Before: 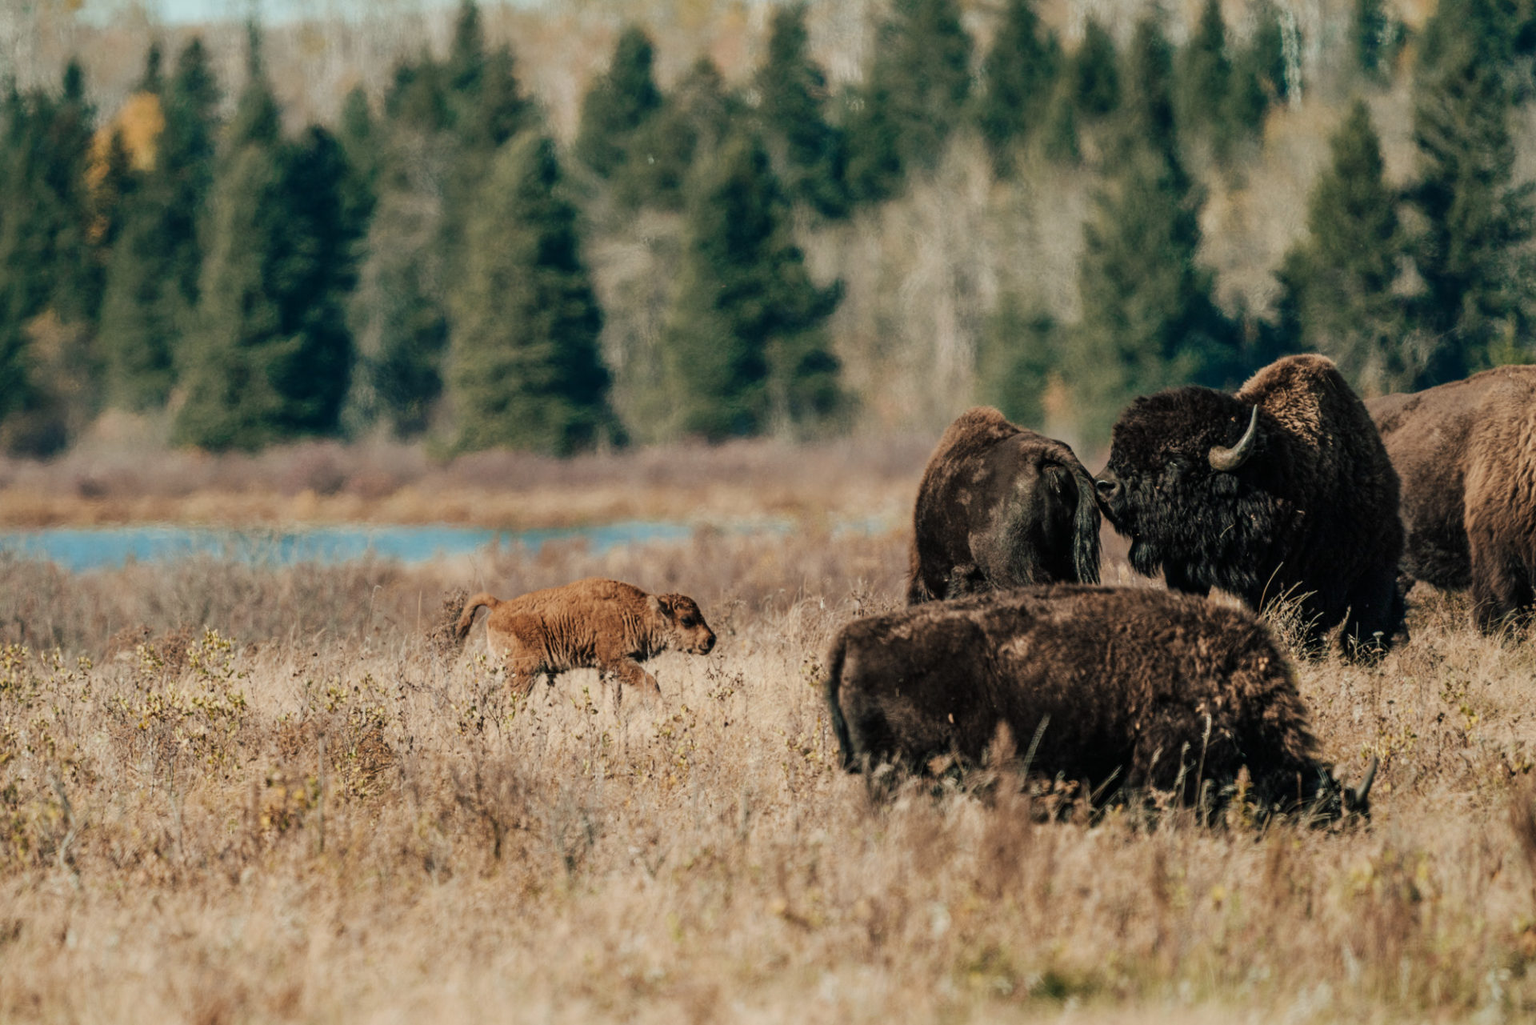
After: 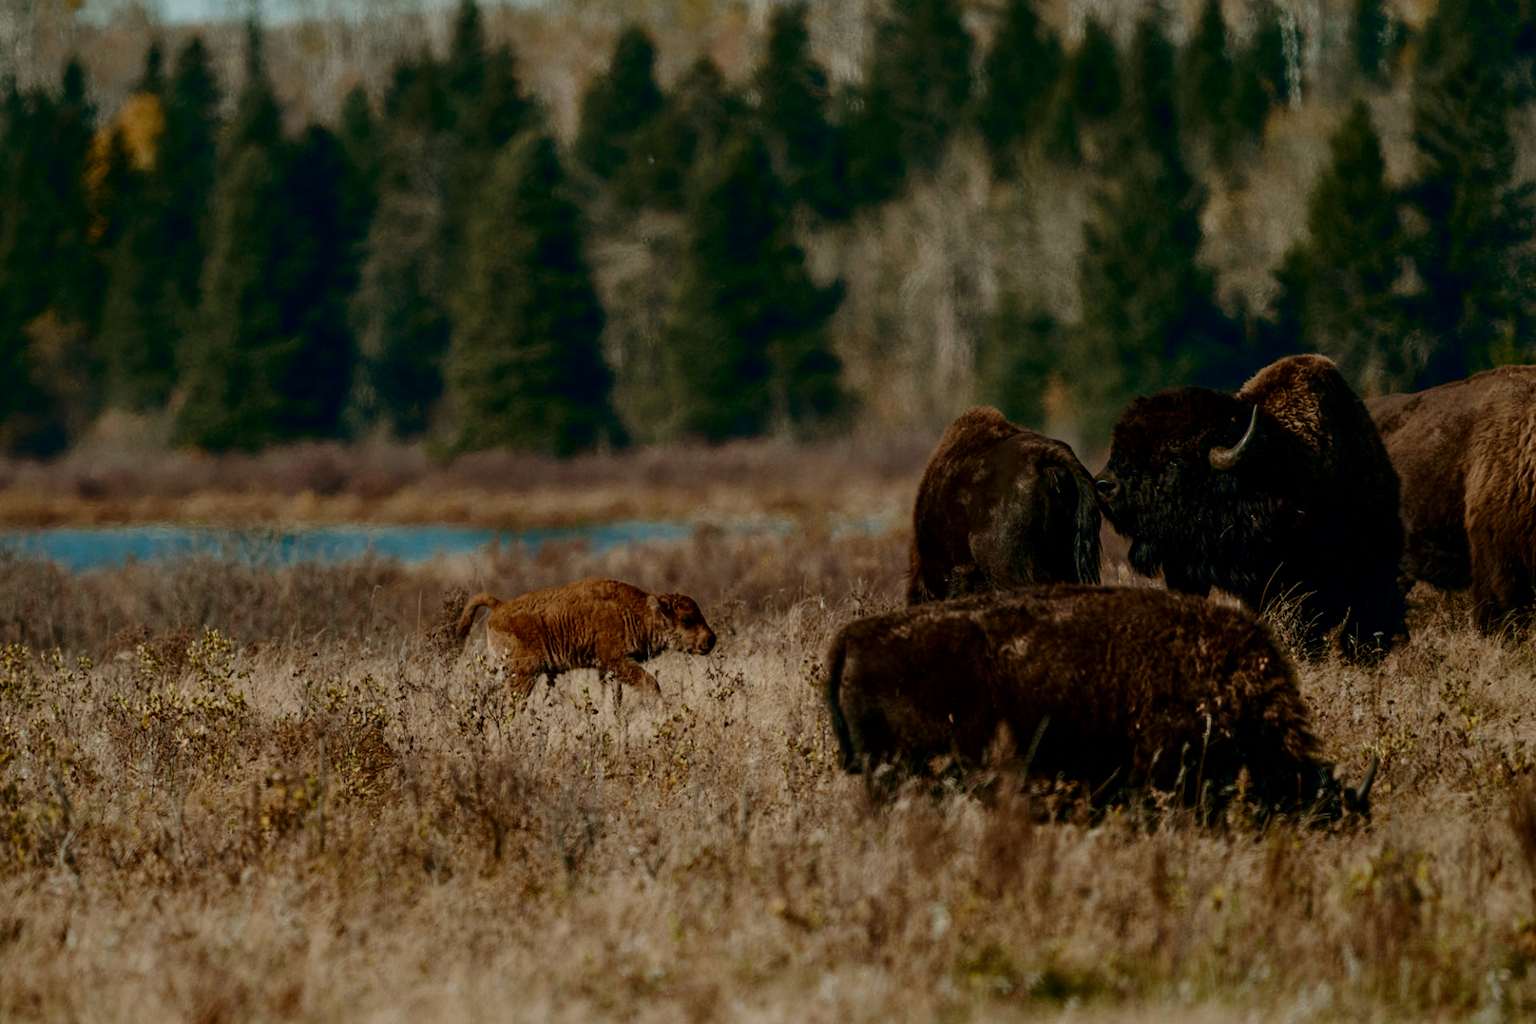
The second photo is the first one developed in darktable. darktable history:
contrast brightness saturation: brightness -0.509
color balance rgb: perceptual saturation grading › global saturation 0.195%, global vibrance 20%
